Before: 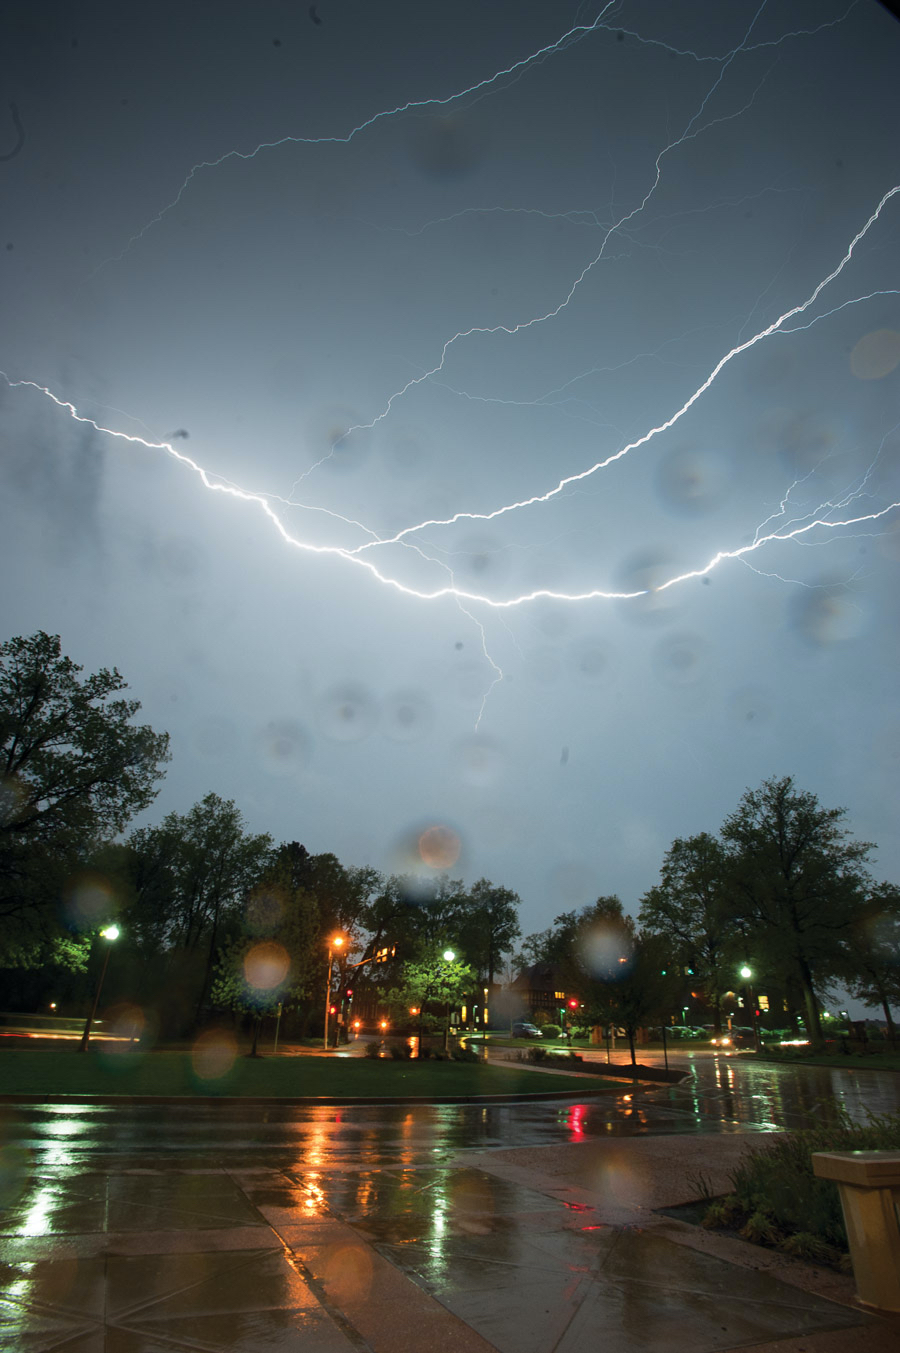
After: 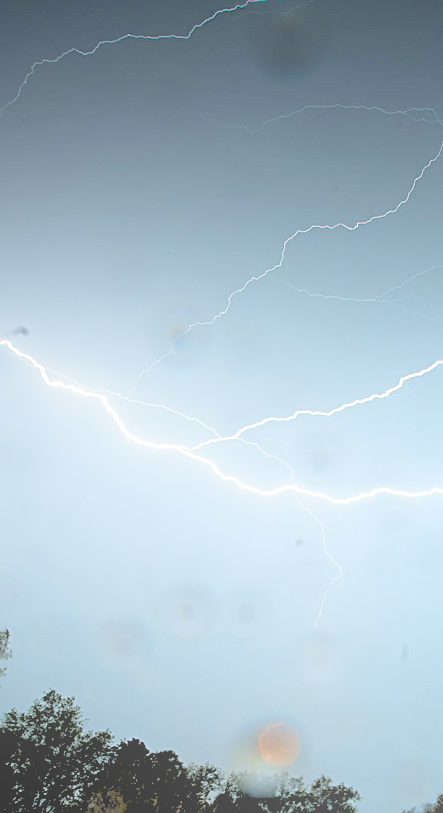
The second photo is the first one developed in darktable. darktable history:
bloom: size 38%, threshold 95%, strength 30%
crop: left 17.835%, top 7.675%, right 32.881%, bottom 32.213%
sharpen: radius 2.584, amount 0.688
rgb levels: levels [[0.027, 0.429, 0.996], [0, 0.5, 1], [0, 0.5, 1]]
